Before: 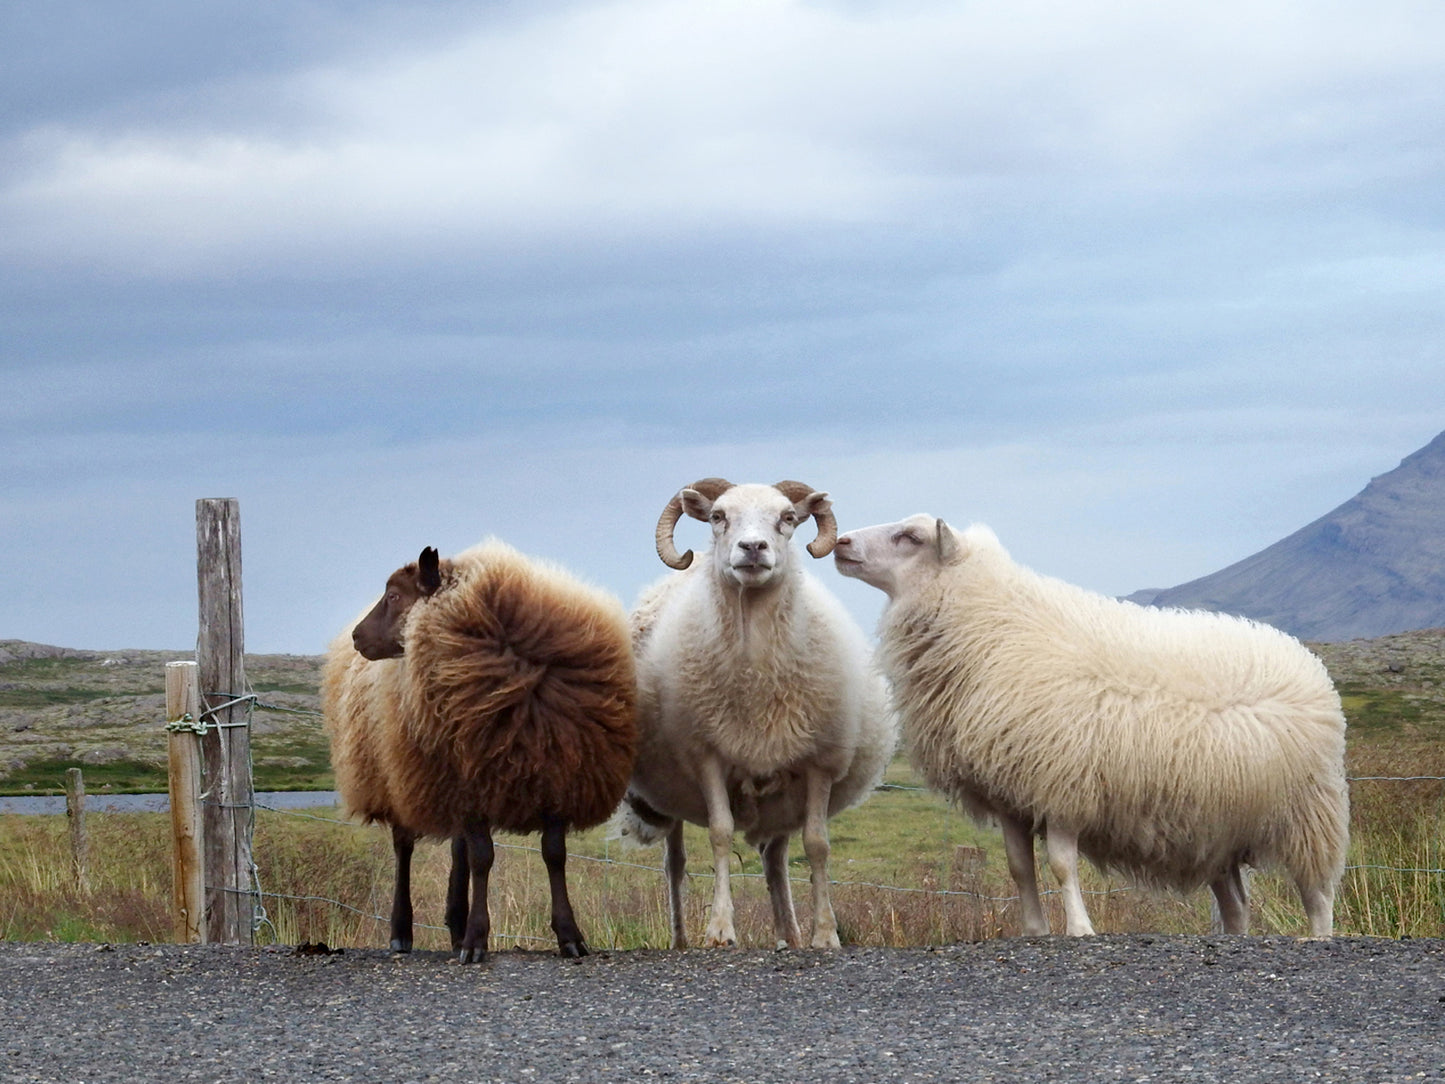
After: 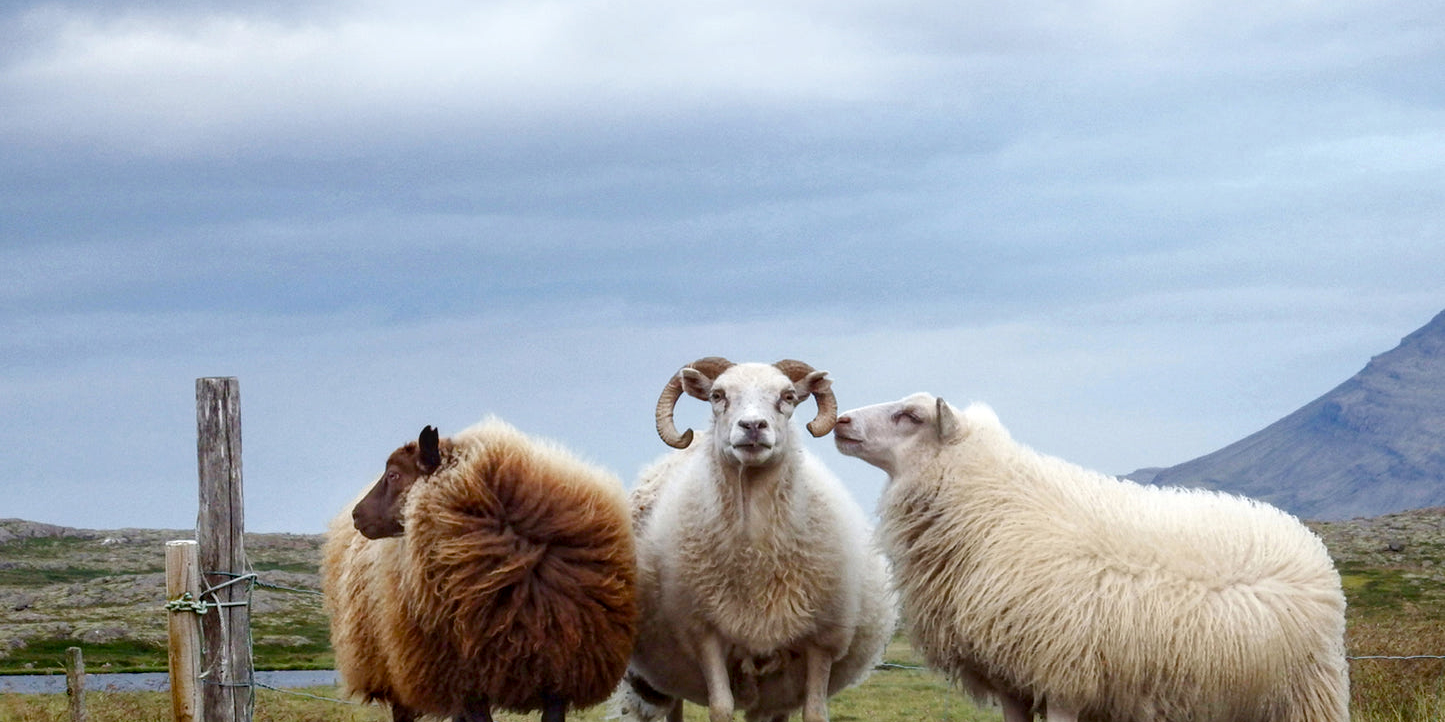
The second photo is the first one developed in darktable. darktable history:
local contrast: on, module defaults
crop: top 11.166%, bottom 22.168%
color balance rgb: perceptual saturation grading › global saturation 20%, perceptual saturation grading › highlights -25%, perceptual saturation grading › shadows 25%
